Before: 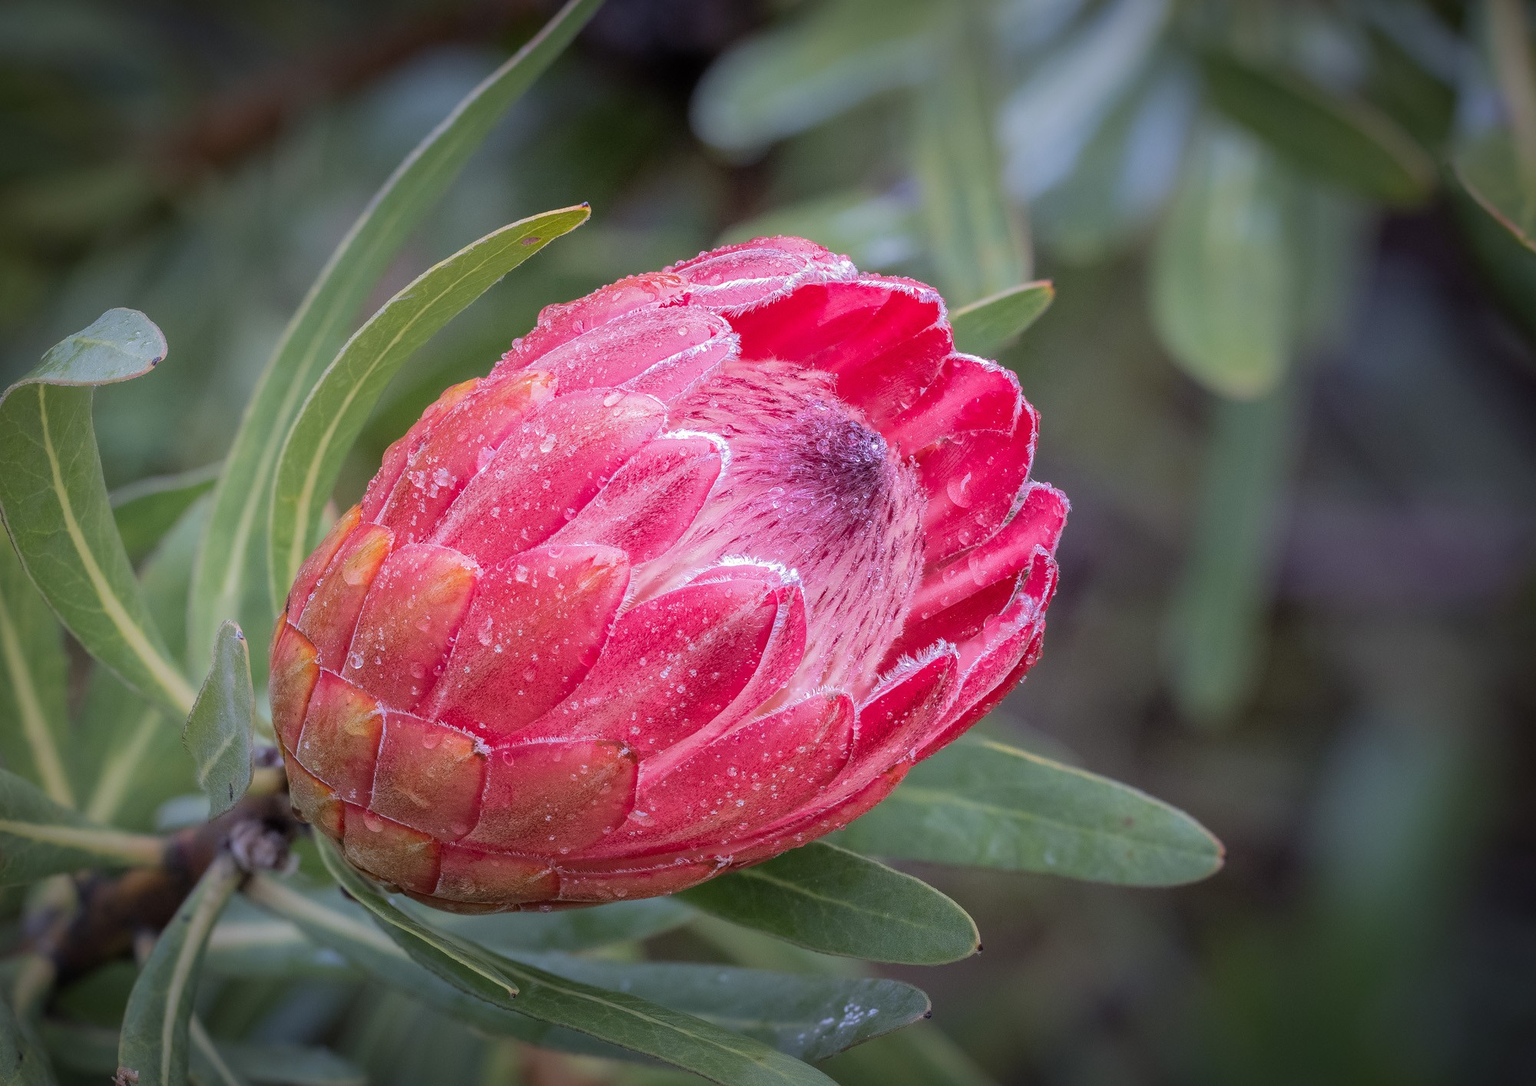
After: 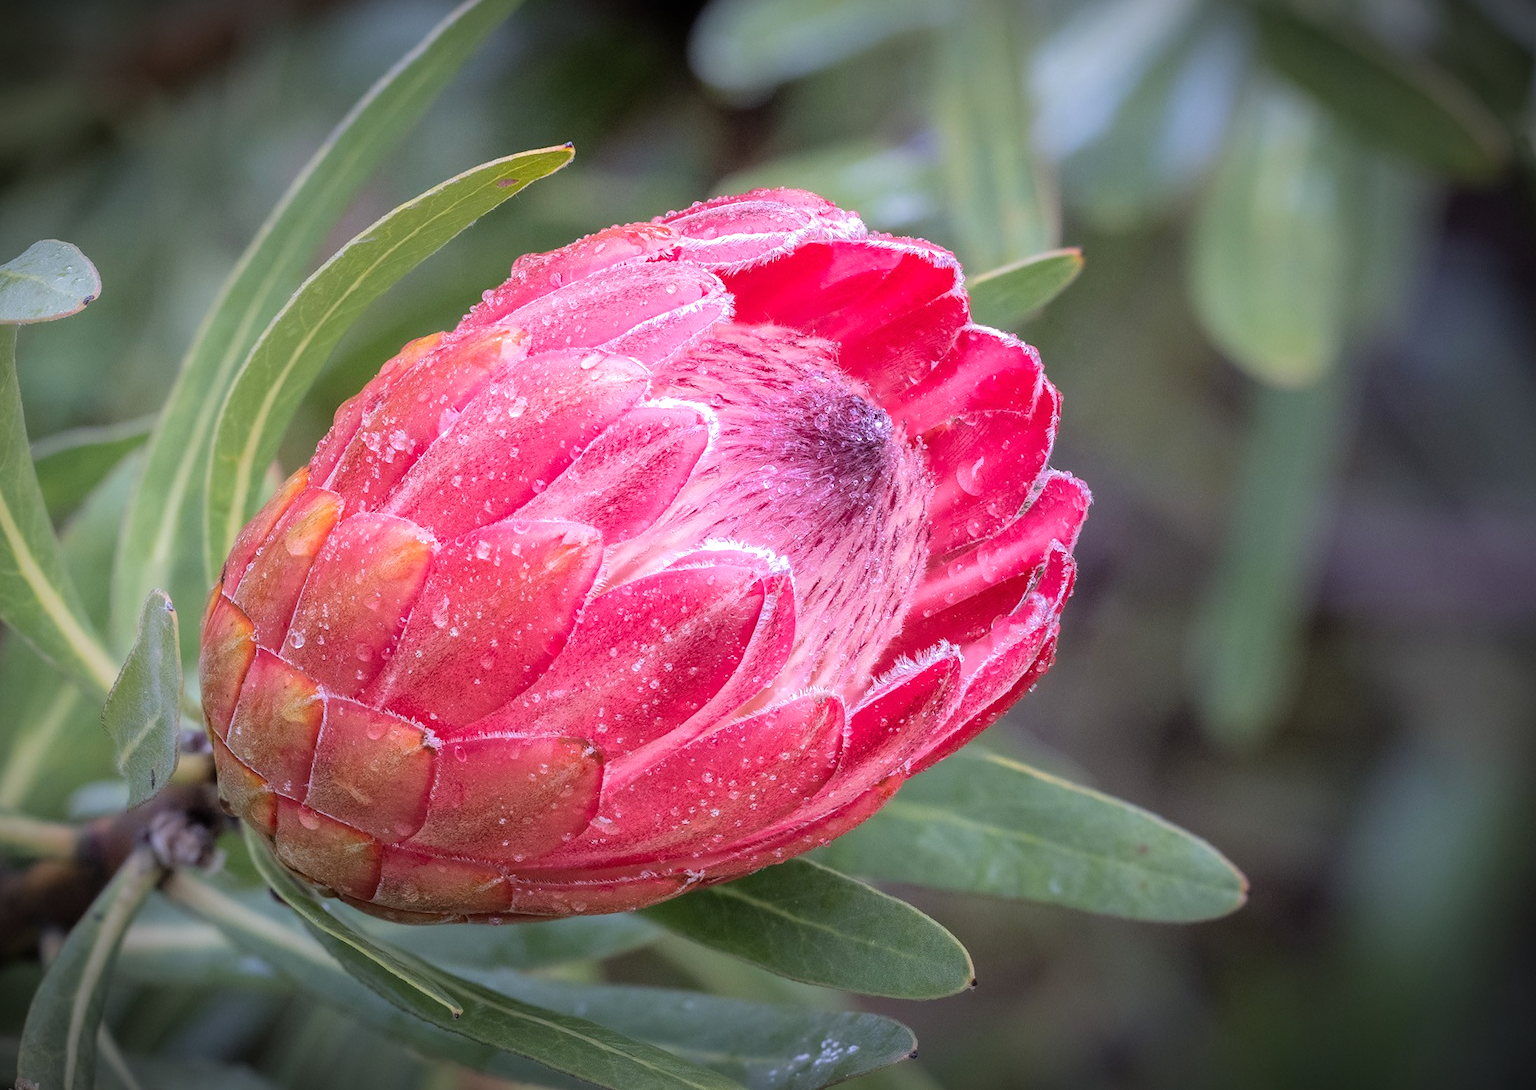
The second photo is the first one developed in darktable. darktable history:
tone equalizer: -8 EV -0.447 EV, -7 EV -0.397 EV, -6 EV -0.303 EV, -5 EV -0.23 EV, -3 EV 0.246 EV, -2 EV 0.342 EV, -1 EV 0.366 EV, +0 EV 0.392 EV
crop and rotate: angle -2.17°, left 3.128%, top 3.84%, right 1.629%, bottom 0.506%
vignetting: fall-off start 100.9%, width/height ratio 1.322, unbound false
